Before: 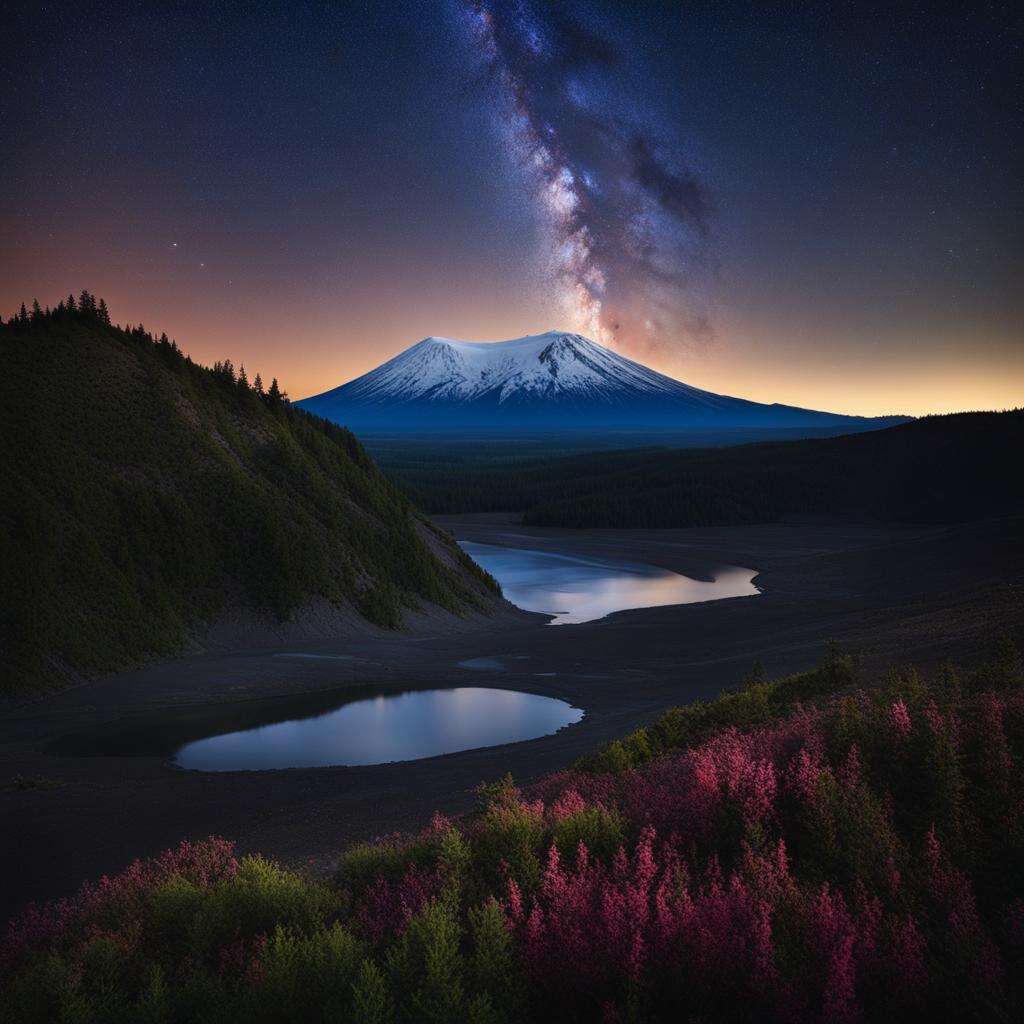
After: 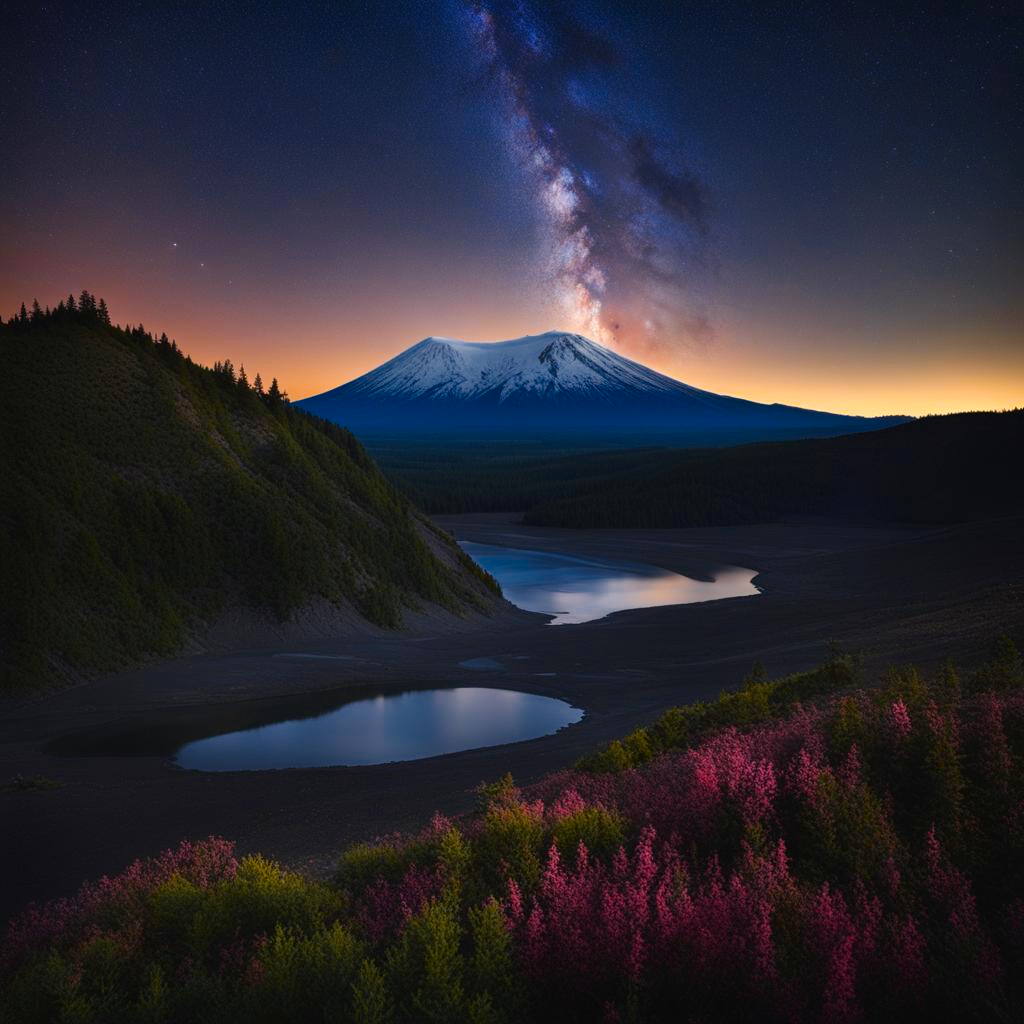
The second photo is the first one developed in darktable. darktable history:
color zones: curves: ch0 [(0, 0.499) (0.143, 0.5) (0.286, 0.5) (0.429, 0.476) (0.571, 0.284) (0.714, 0.243) (0.857, 0.449) (1, 0.499)]; ch1 [(0, 0.532) (0.143, 0.645) (0.286, 0.696) (0.429, 0.211) (0.571, 0.504) (0.714, 0.493) (0.857, 0.495) (1, 0.532)]; ch2 [(0, 0.5) (0.143, 0.5) (0.286, 0.427) (0.429, 0.324) (0.571, 0.5) (0.714, 0.5) (0.857, 0.5) (1, 0.5)]
color balance rgb: perceptual saturation grading › global saturation -0.033%, global vibrance 20%
